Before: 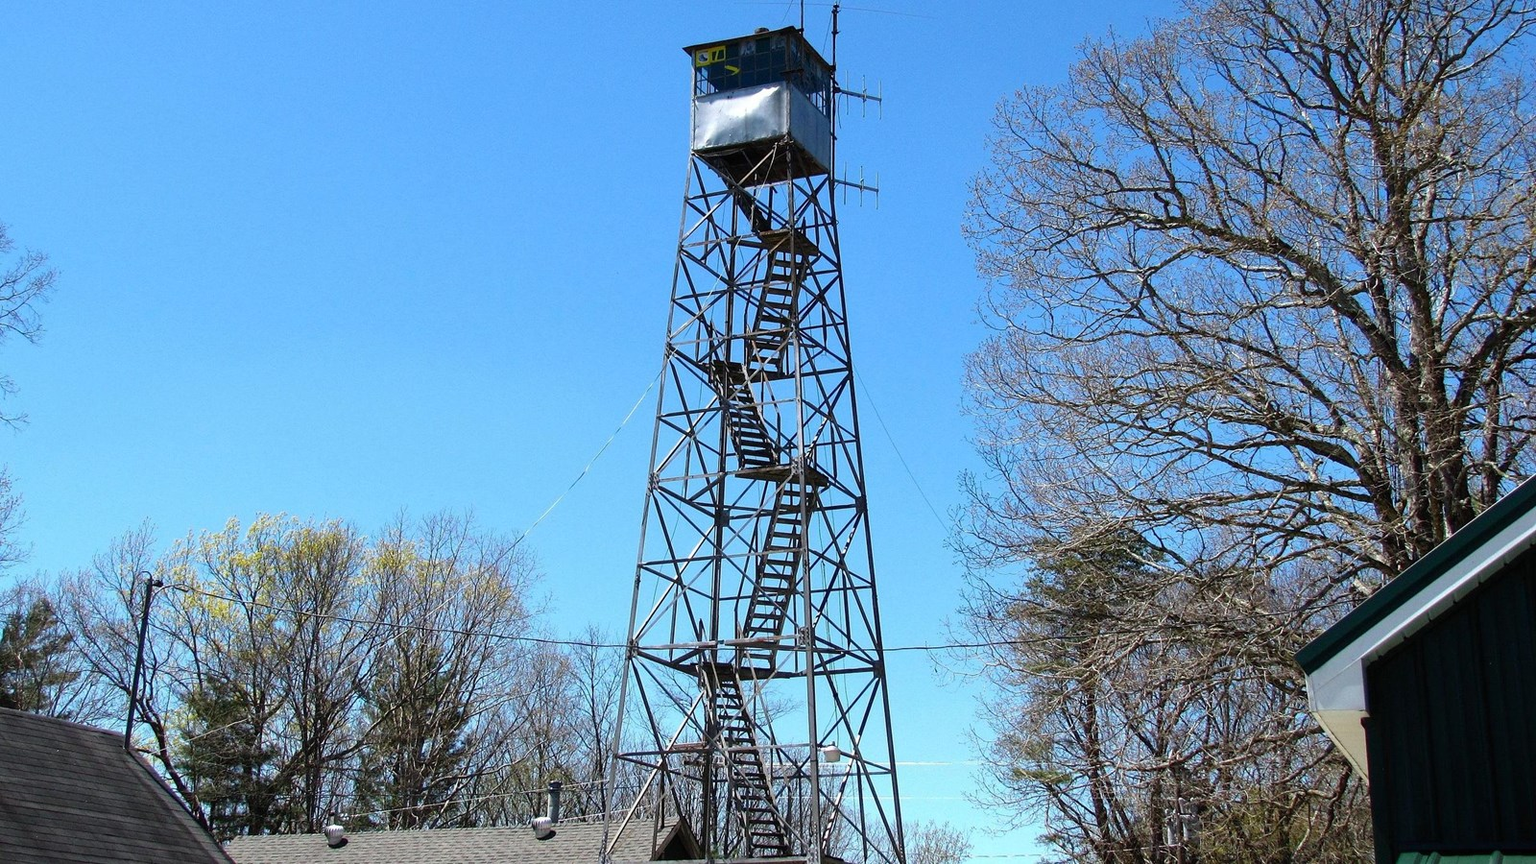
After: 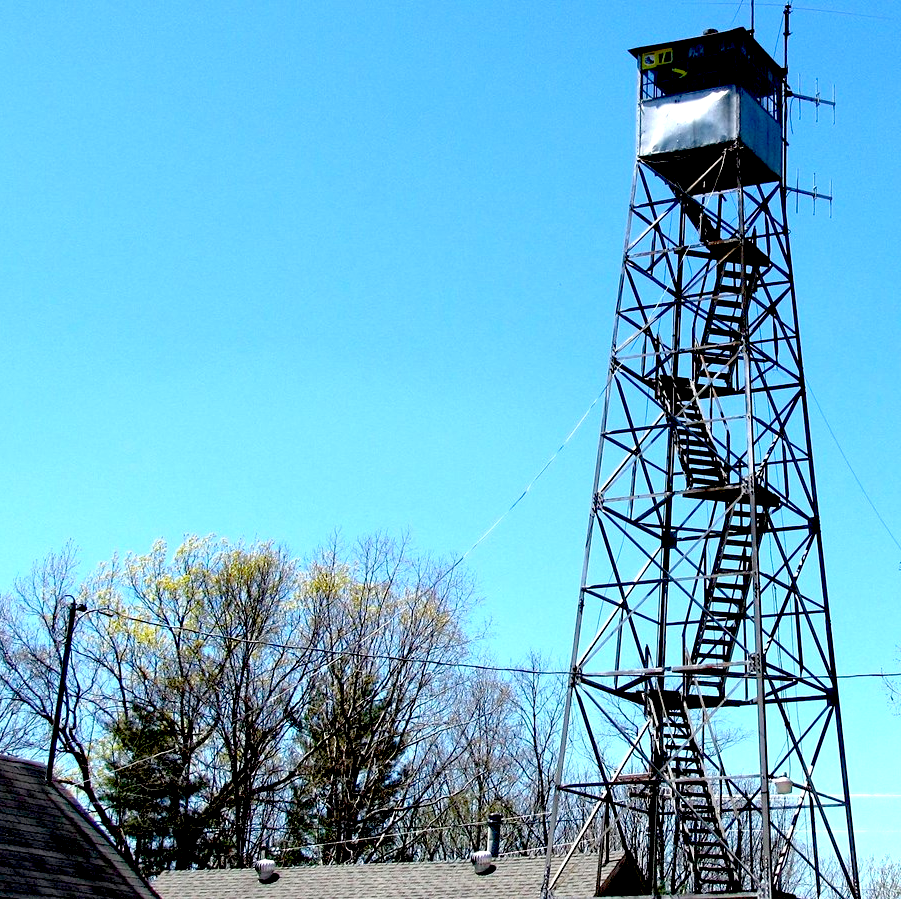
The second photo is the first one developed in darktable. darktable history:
crop: left 5.23%, right 38.398%
exposure: black level correction 0.04, exposure 0.499 EV, compensate highlight preservation false
